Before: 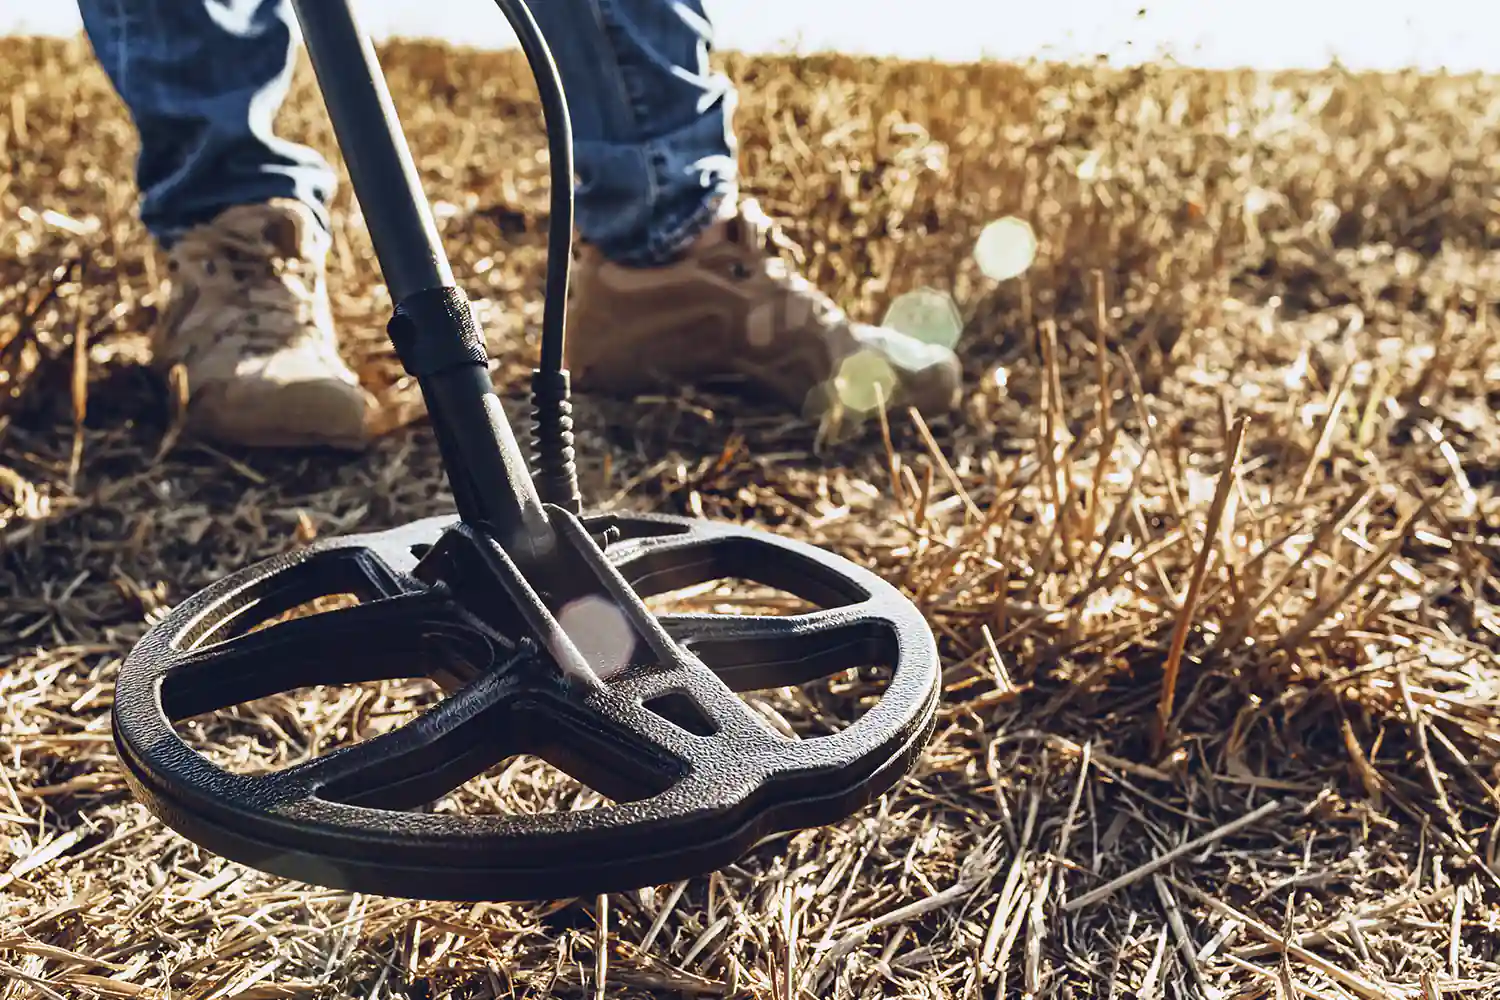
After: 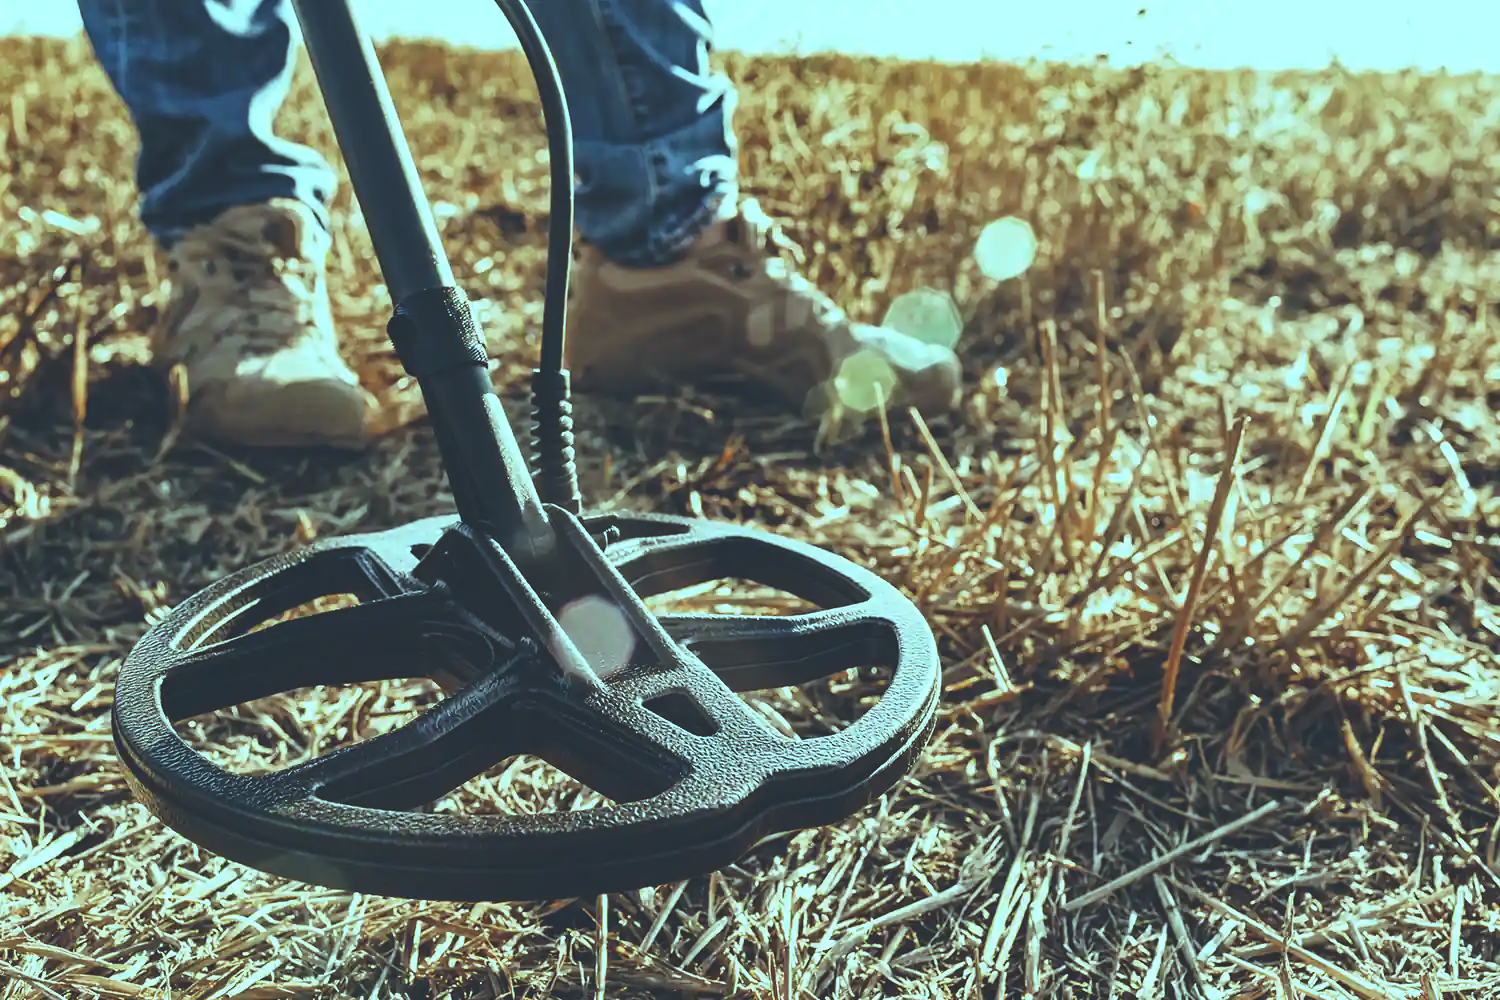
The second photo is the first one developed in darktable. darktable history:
color balance rgb: shadows lift › chroma 2.802%, shadows lift › hue 190.52°, highlights gain › chroma 5.312%, highlights gain › hue 194.35°, linear chroma grading › global chroma 0.792%, perceptual saturation grading › global saturation 0.842%, global vibrance 9.357%
exposure: black level correction -0.021, exposure -0.035 EV, compensate highlight preservation false
